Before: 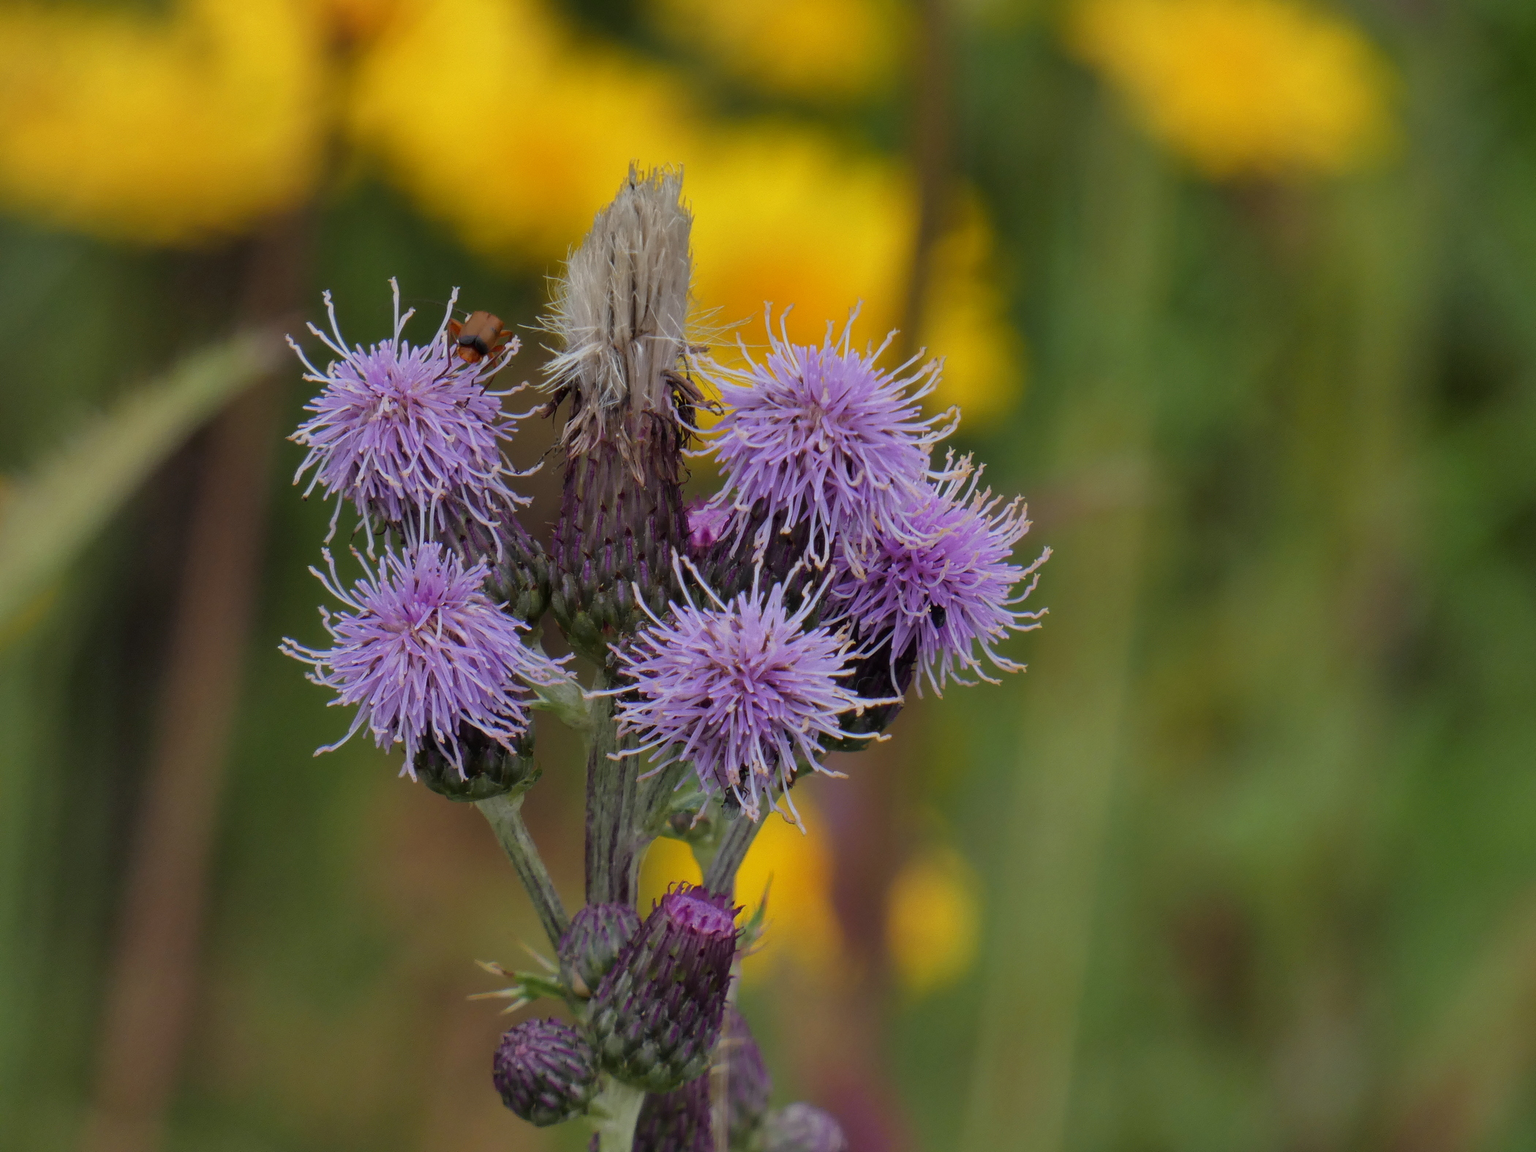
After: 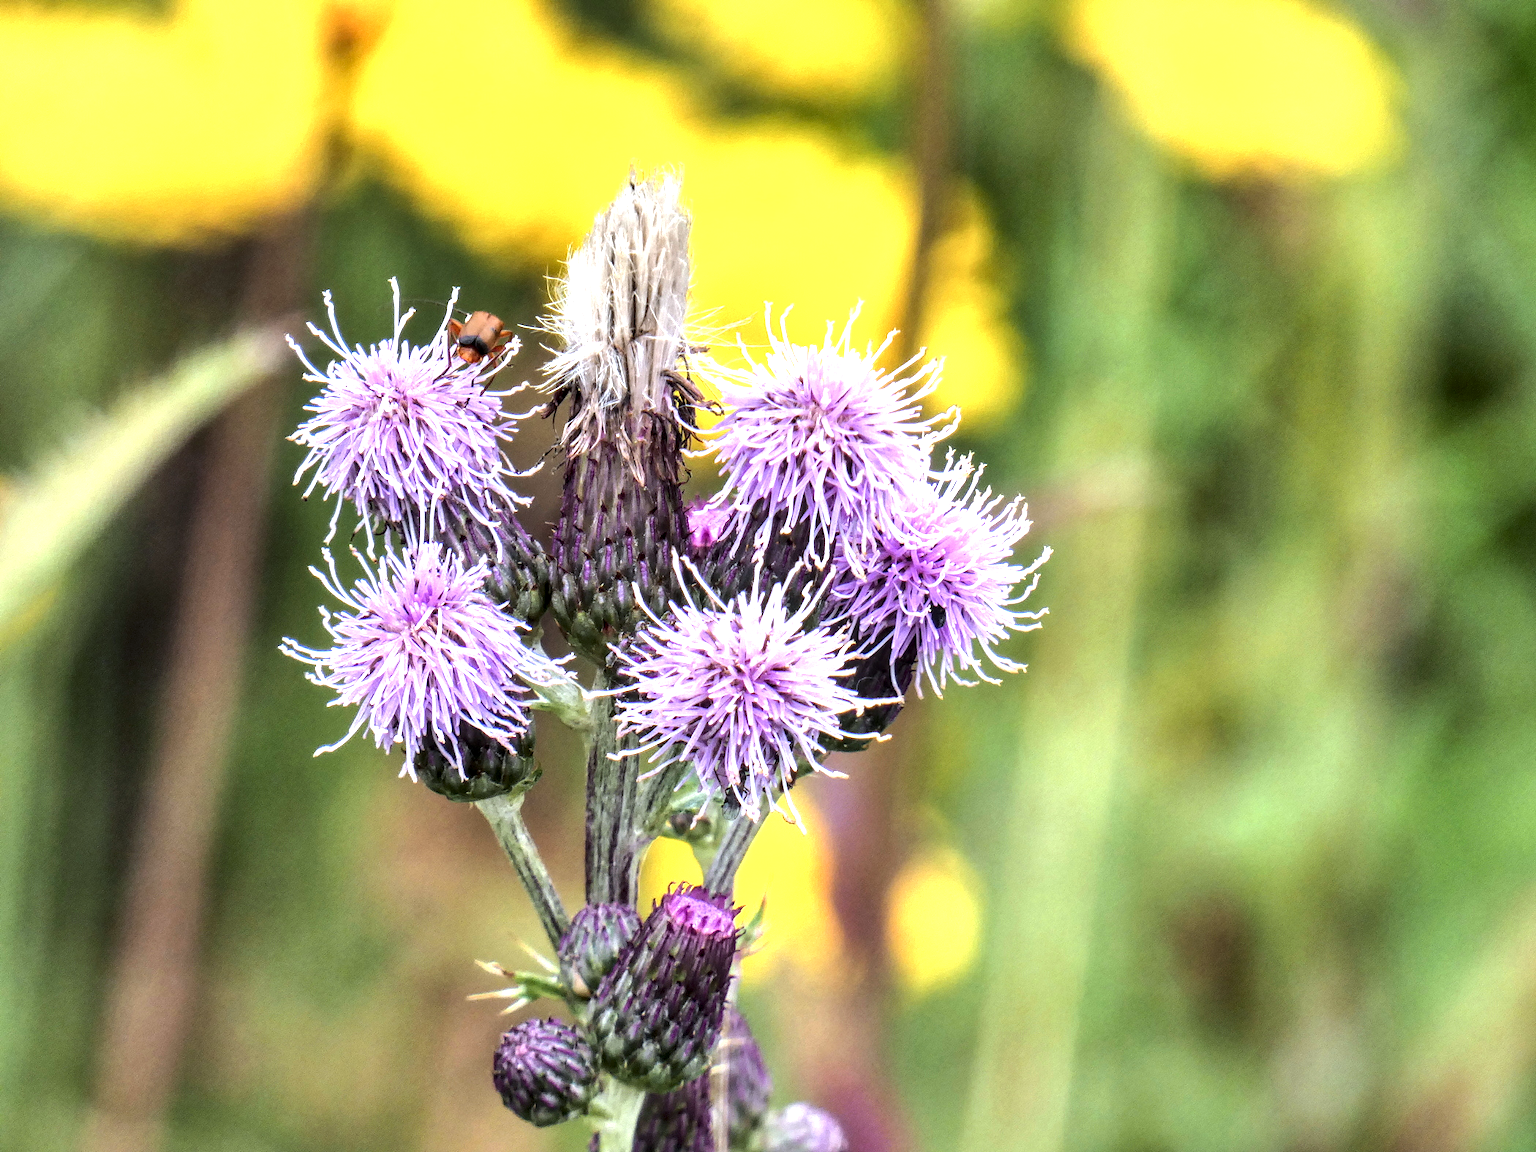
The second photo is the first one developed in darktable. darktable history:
exposure: black level correction 0, exposure 1.35 EV, compensate exposure bias true, compensate highlight preservation false
white balance: red 0.982, blue 1.018
color correction: highlights a* -0.137, highlights b* -5.91, shadows a* -0.137, shadows b* -0.137
local contrast: highlights 25%, detail 150%
tone equalizer: -8 EV -0.75 EV, -7 EV -0.7 EV, -6 EV -0.6 EV, -5 EV -0.4 EV, -3 EV 0.4 EV, -2 EV 0.6 EV, -1 EV 0.7 EV, +0 EV 0.75 EV, edges refinement/feathering 500, mask exposure compensation -1.57 EV, preserve details no
